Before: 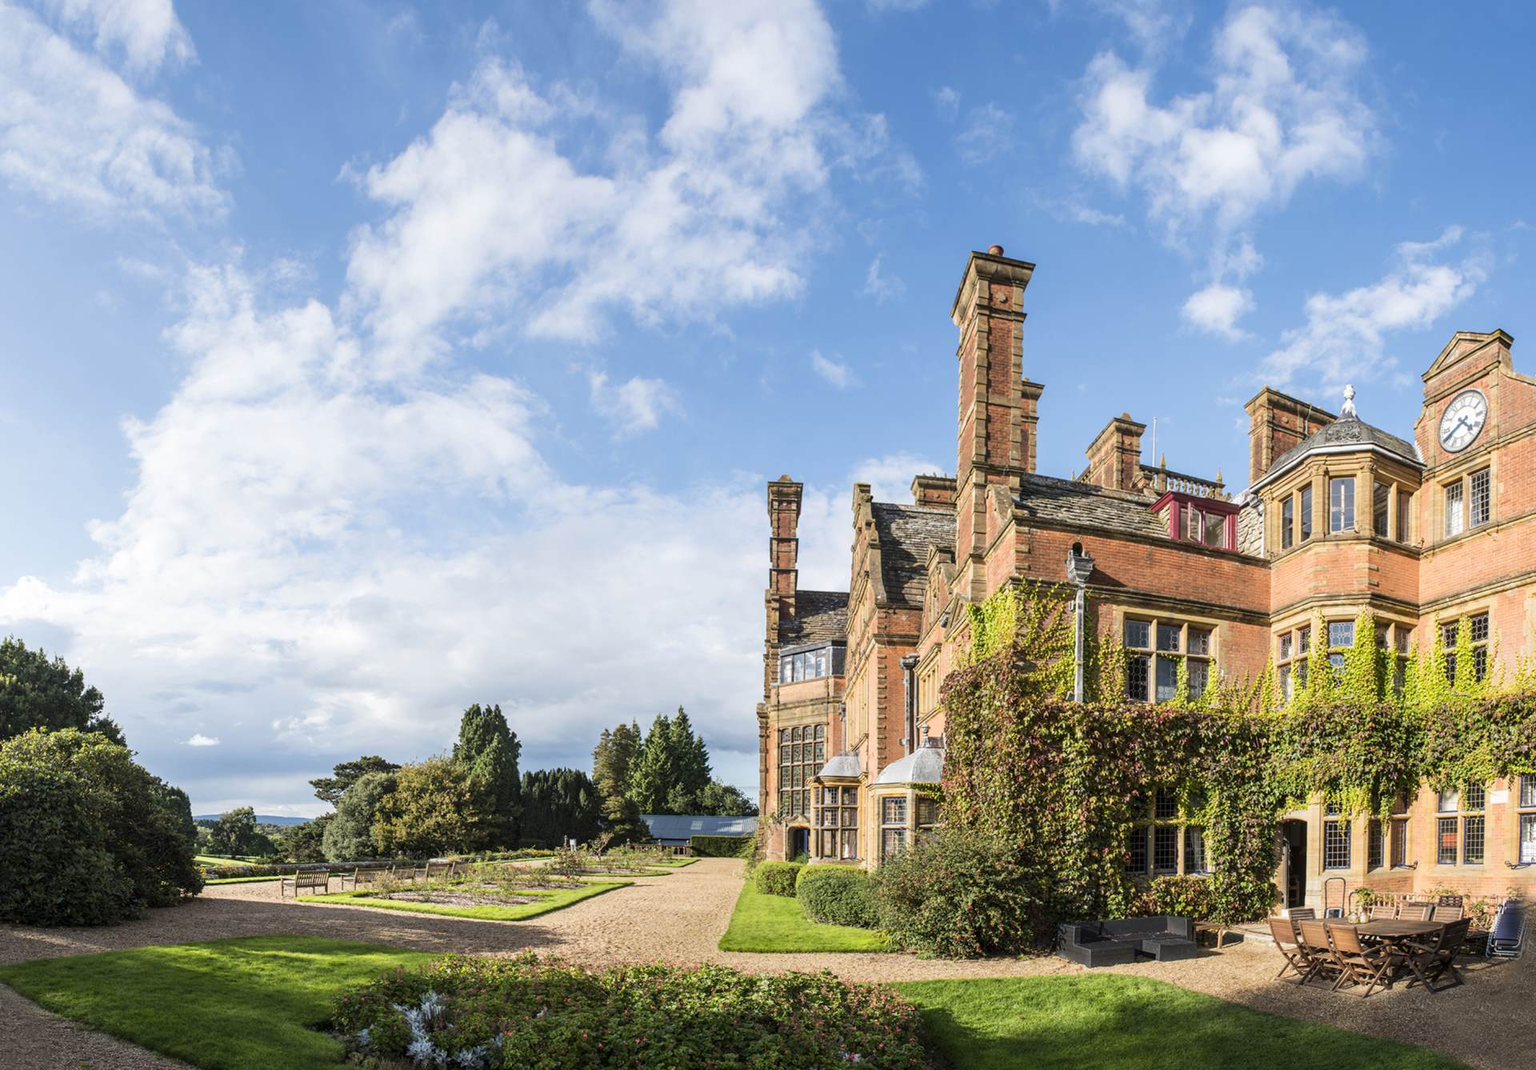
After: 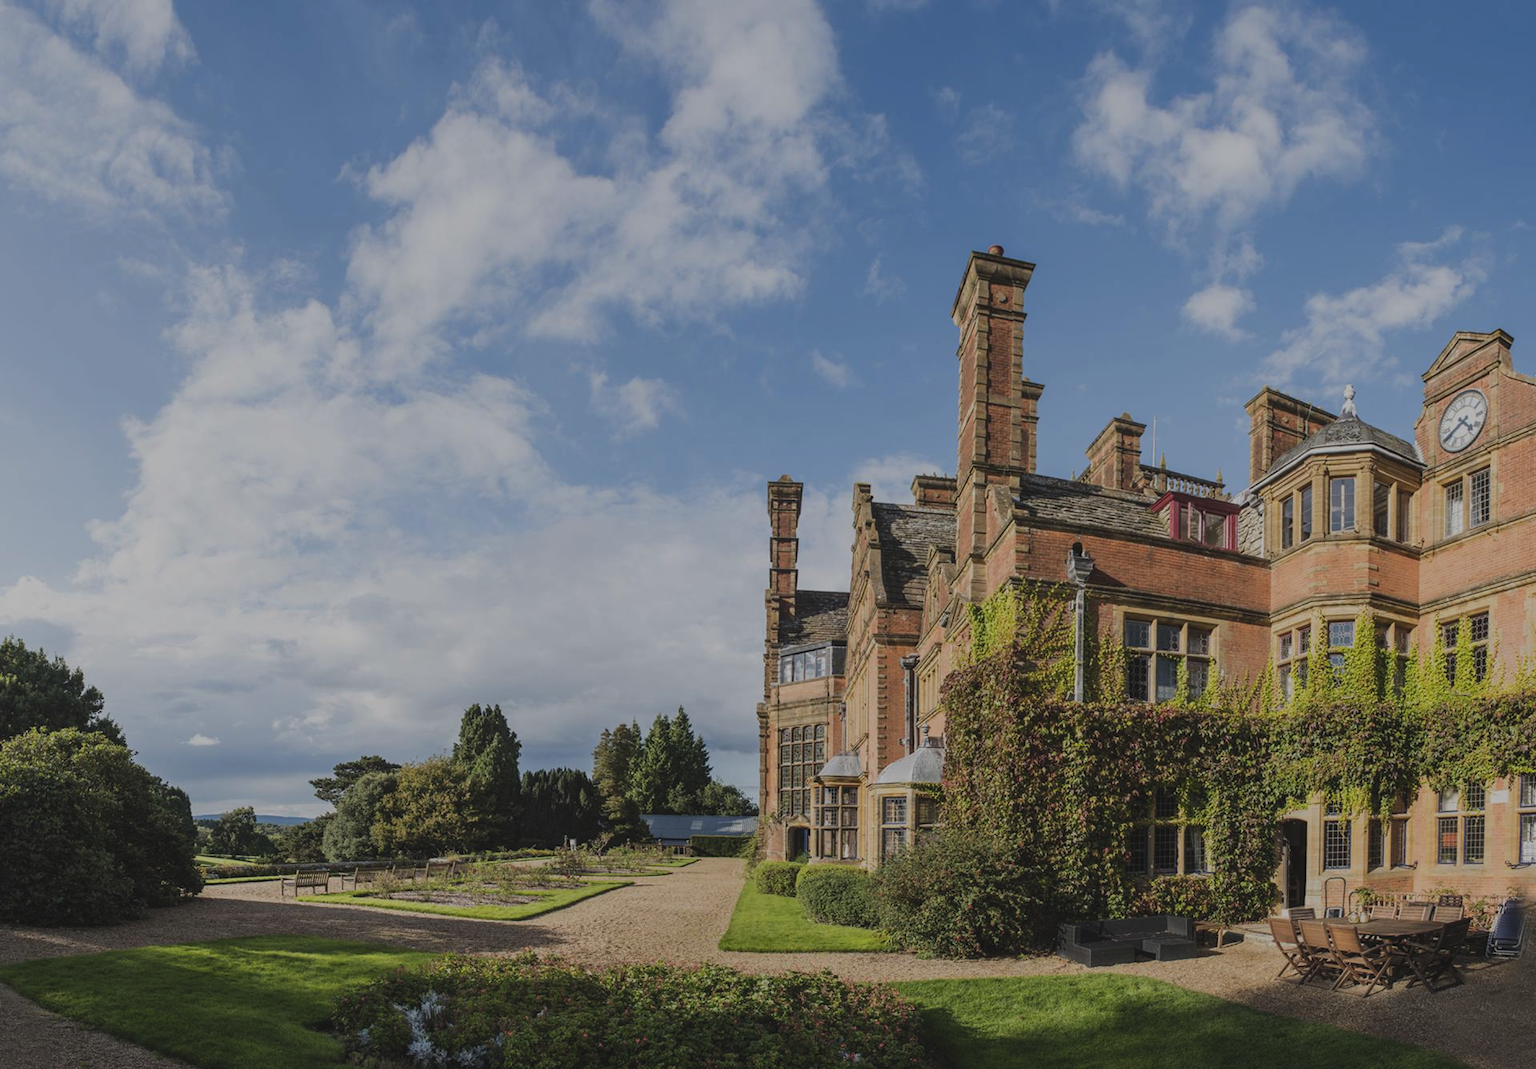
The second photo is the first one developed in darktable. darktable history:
exposure: black level correction -0.016, exposure -1.115 EV, compensate highlight preservation false
